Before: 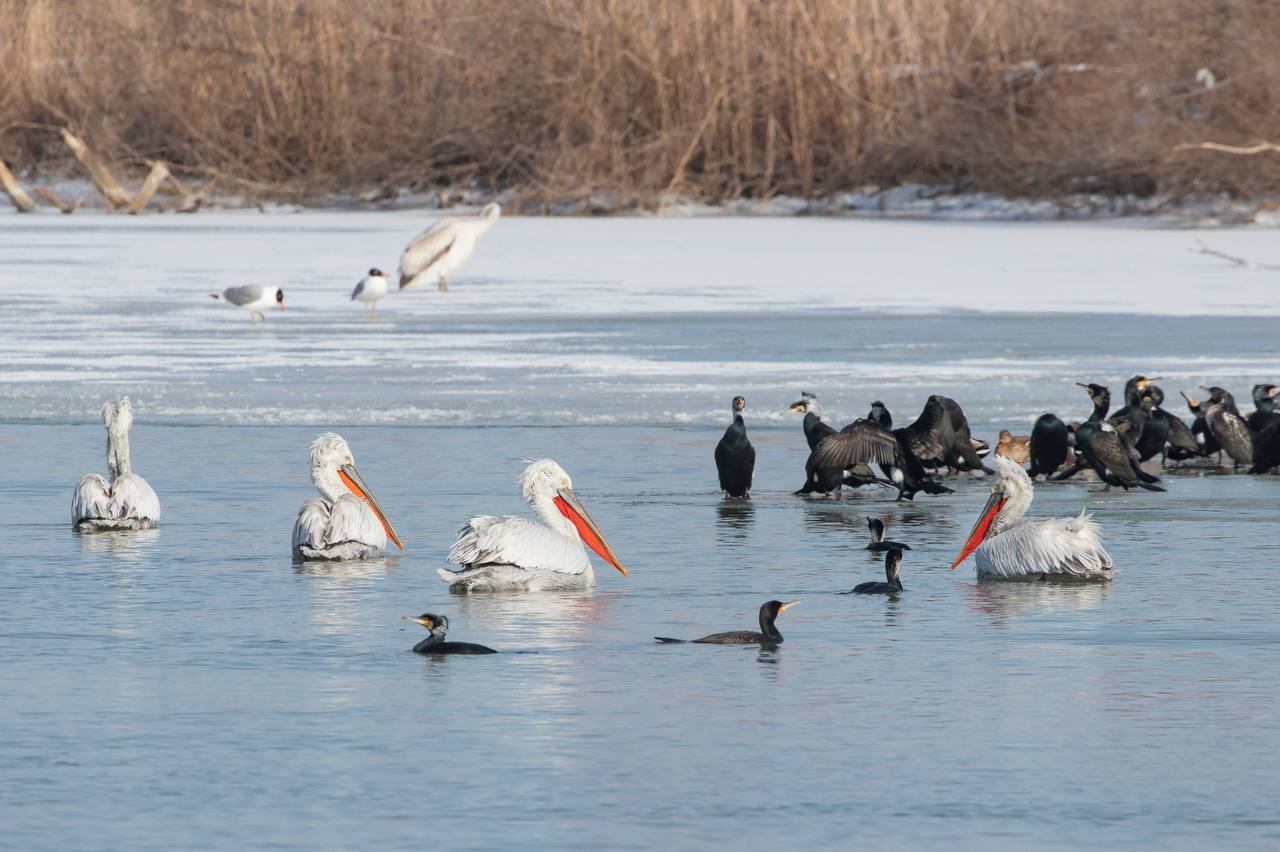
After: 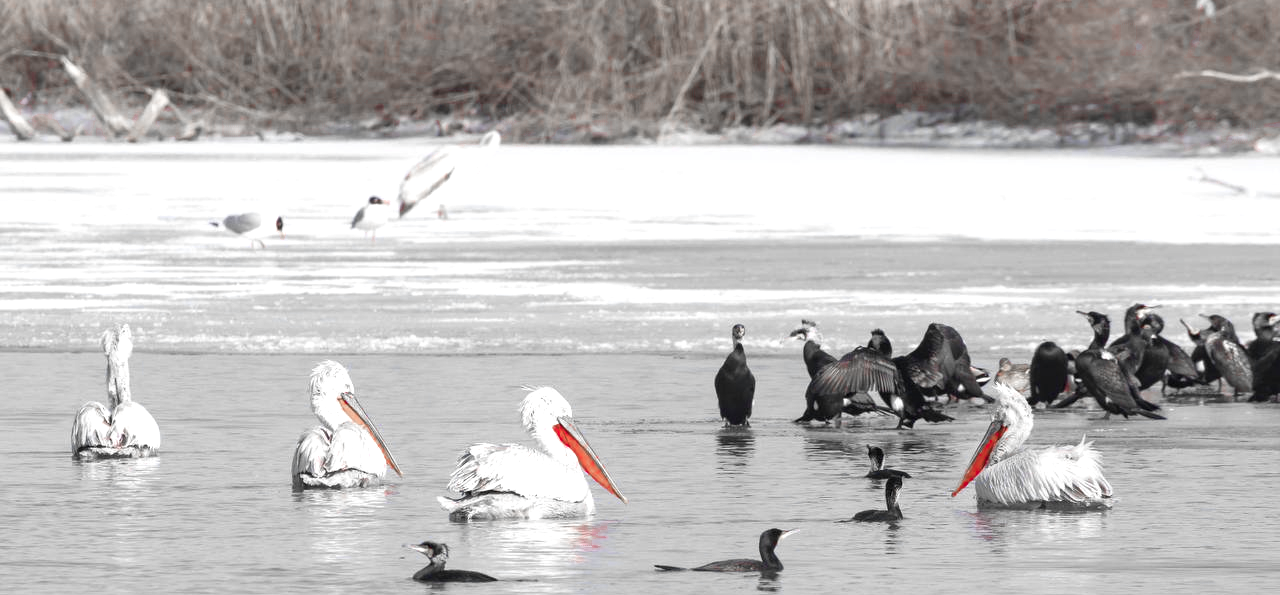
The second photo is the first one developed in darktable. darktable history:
crop and rotate: top 8.554%, bottom 21.5%
color zones: curves: ch0 [(0, 0.278) (0.143, 0.5) (0.286, 0.5) (0.429, 0.5) (0.571, 0.5) (0.714, 0.5) (0.857, 0.5) (1, 0.5)]; ch1 [(0, 1) (0.143, 0.165) (0.286, 0) (0.429, 0) (0.571, 0) (0.714, 0) (0.857, 0.5) (1, 0.5)]; ch2 [(0, 0.508) (0.143, 0.5) (0.286, 0.5) (0.429, 0.5) (0.571, 0.5) (0.714, 0.5) (0.857, 0.5) (1, 0.5)]
exposure: exposure 0.647 EV, compensate highlight preservation false
